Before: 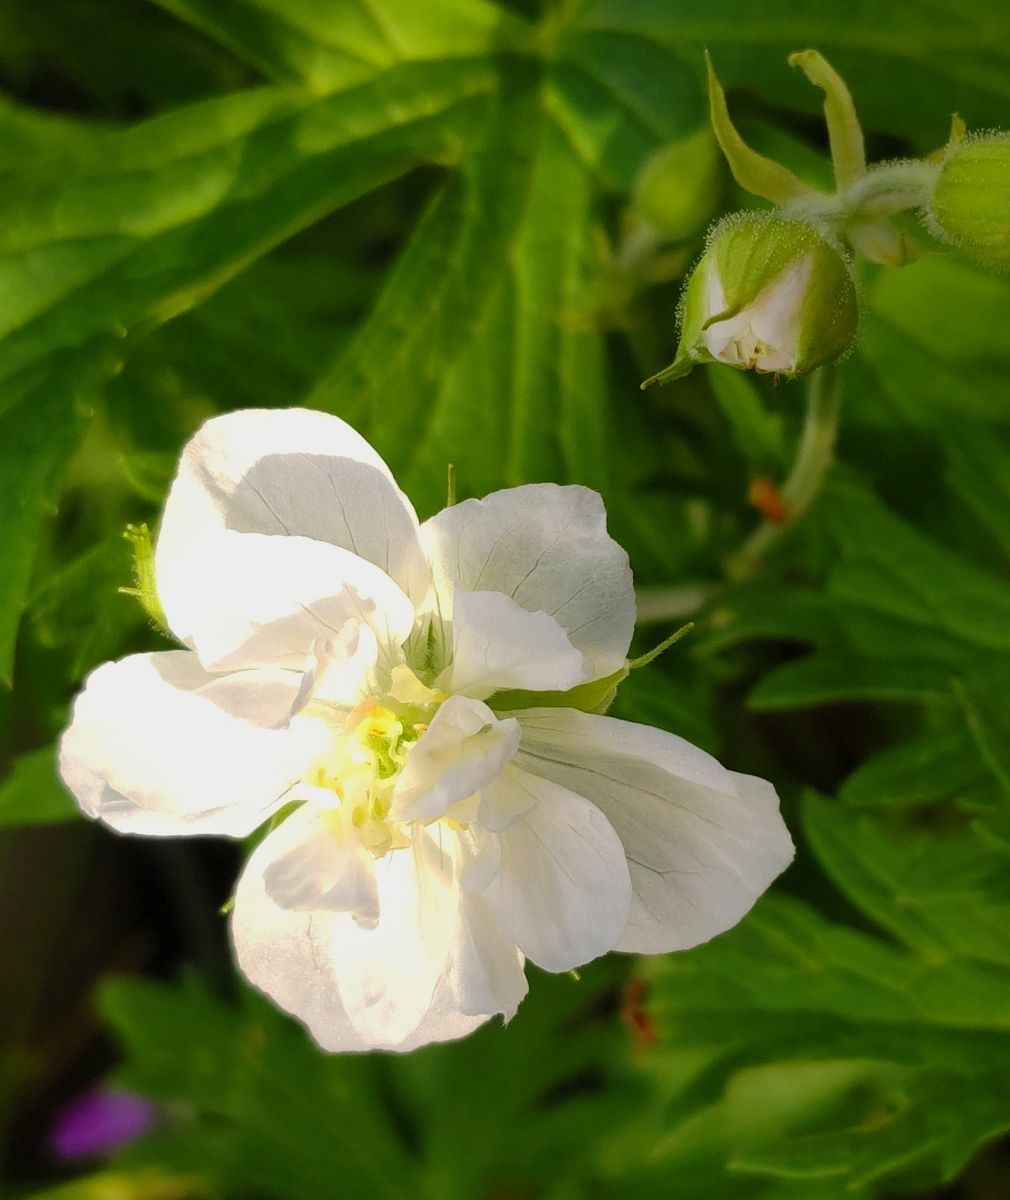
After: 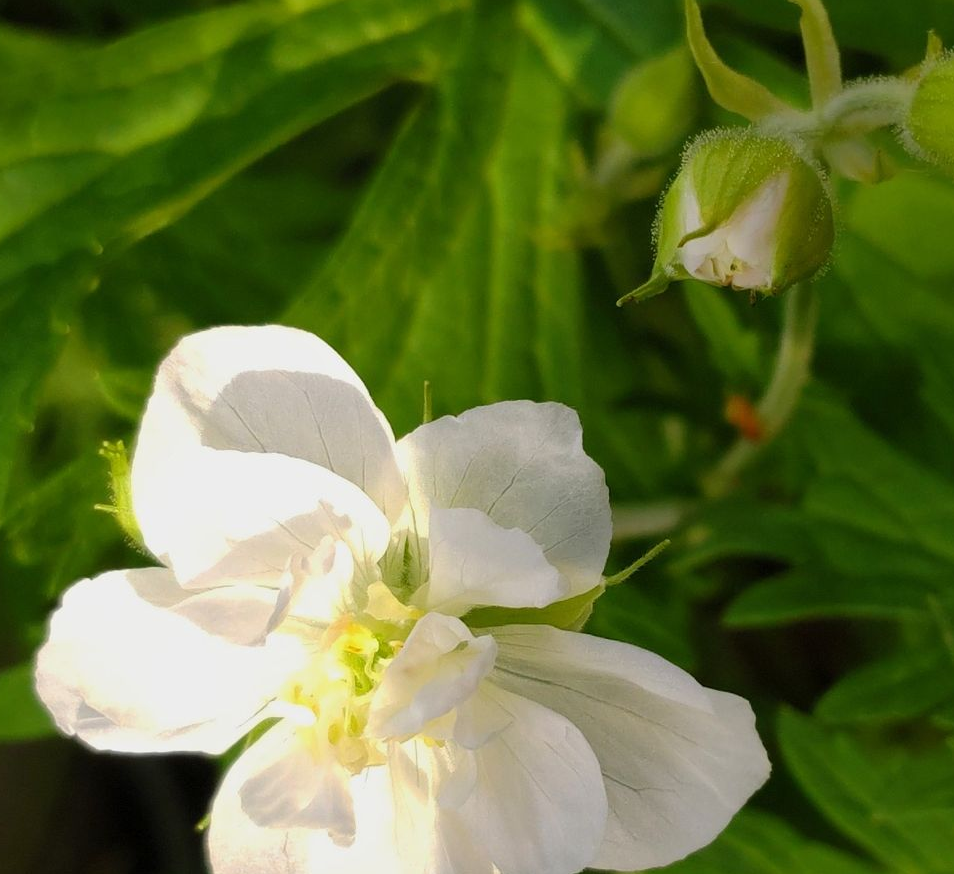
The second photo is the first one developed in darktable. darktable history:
tone equalizer: on, module defaults
crop: left 2.43%, top 6.982%, right 3.073%, bottom 20.18%
